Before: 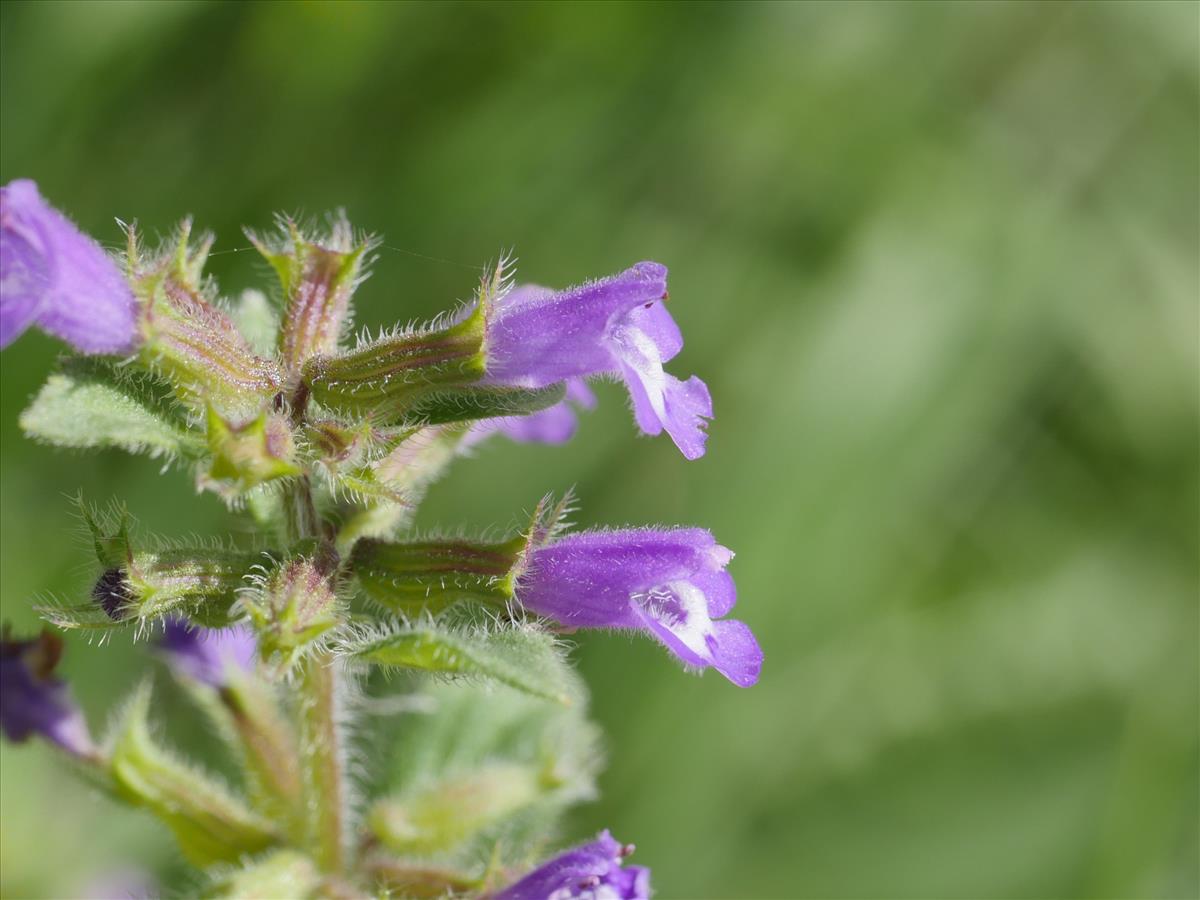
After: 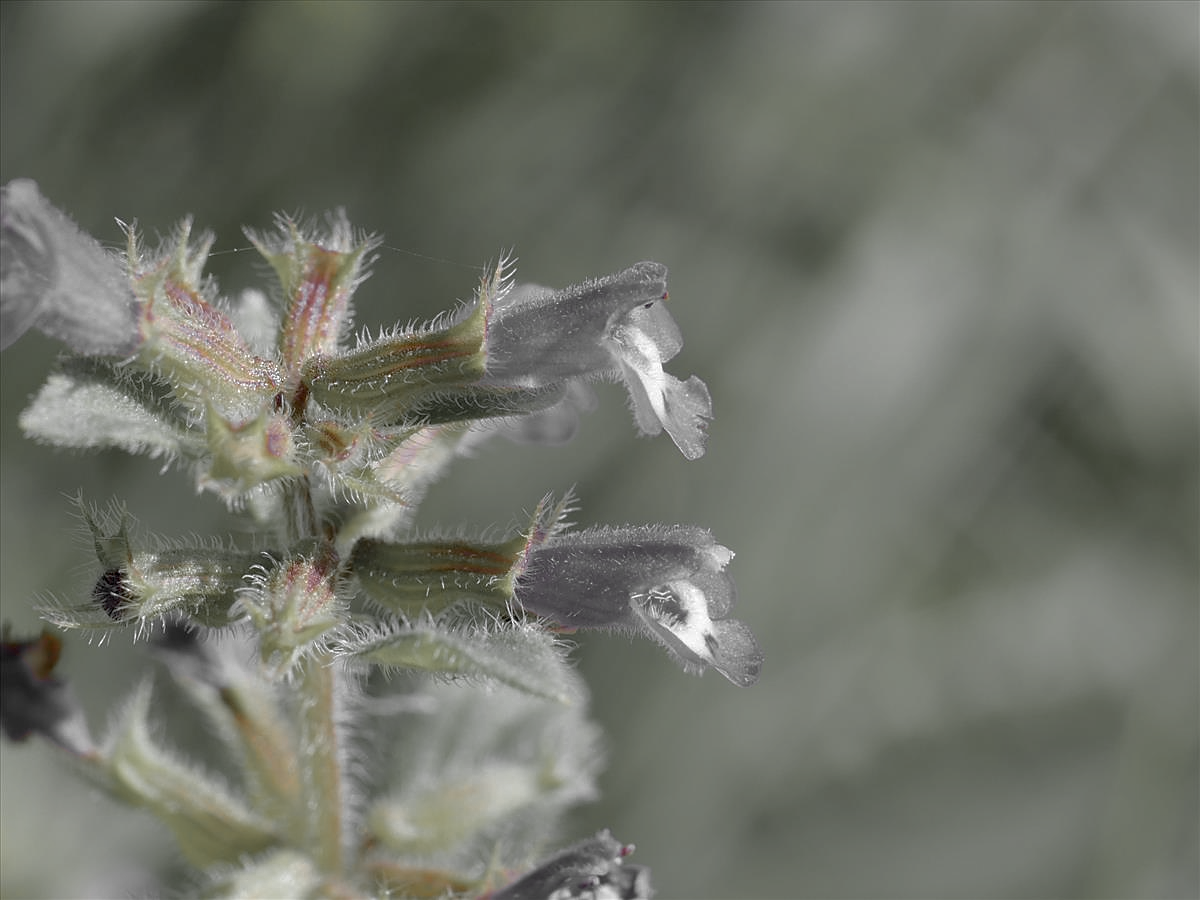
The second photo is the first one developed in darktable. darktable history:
sharpen: radius 1.034
tone equalizer: -8 EV -0.001 EV, -7 EV 0.001 EV, -6 EV -0.004 EV, -5 EV -0.002 EV, -4 EV -0.059 EV, -3 EV -0.219 EV, -2 EV -0.258 EV, -1 EV 0.112 EV, +0 EV 0.32 EV, edges refinement/feathering 500, mask exposure compensation -1.57 EV, preserve details no
color correction: highlights a* -0.099, highlights b* -5.93, shadows a* -0.139, shadows b* -0.121
color zones: curves: ch0 [(0, 0.447) (0.184, 0.543) (0.323, 0.476) (0.429, 0.445) (0.571, 0.443) (0.714, 0.451) (0.857, 0.452) (1, 0.447)]; ch1 [(0, 0.464) (0.176, 0.46) (0.287, 0.177) (0.429, 0.002) (0.571, 0) (0.714, 0) (0.857, 0) (1, 0.464)]
exposure: black level correction 0.006, compensate exposure bias true, compensate highlight preservation false
